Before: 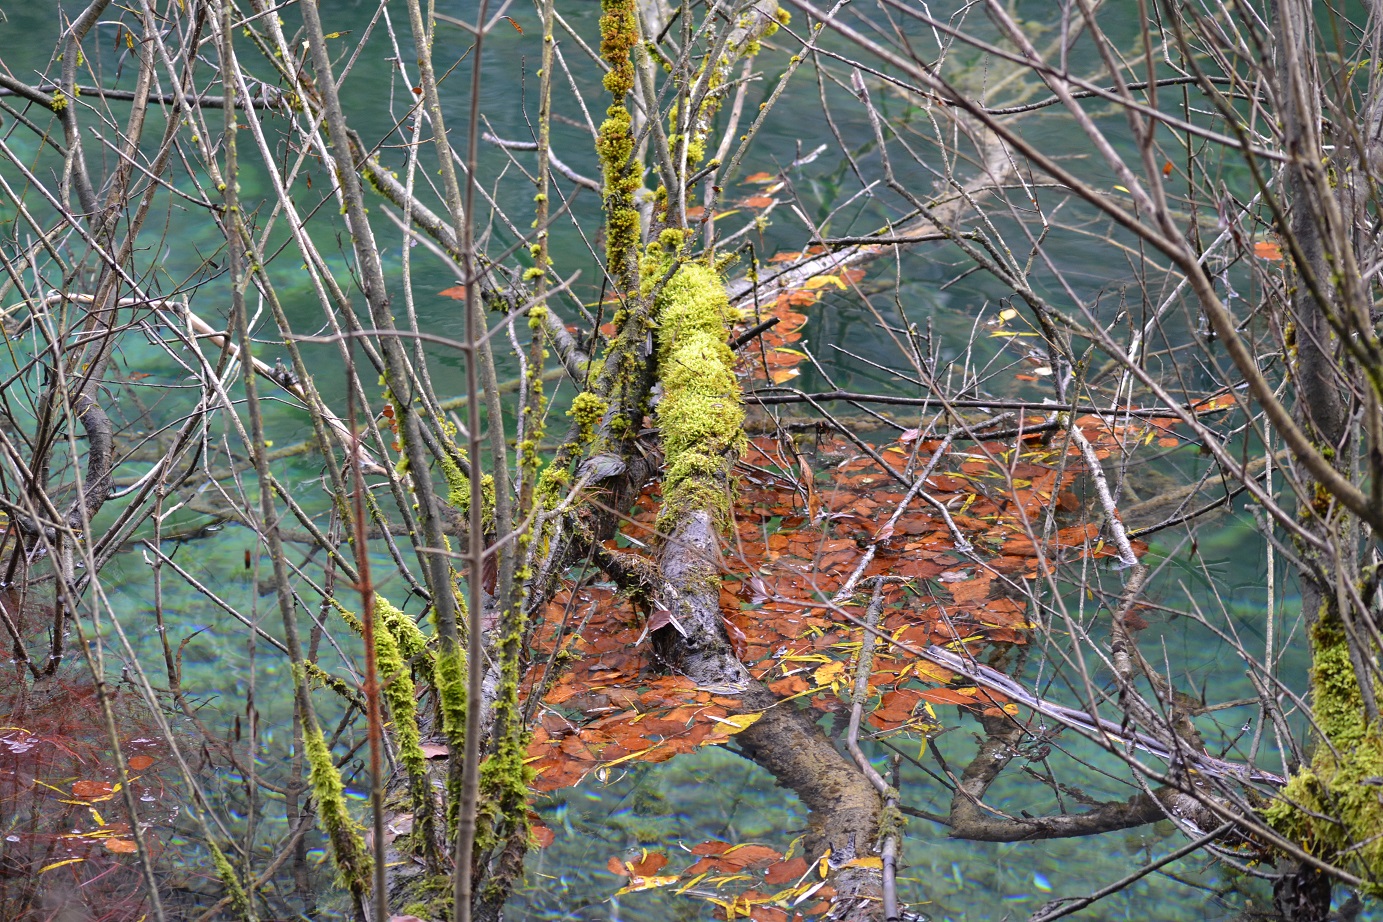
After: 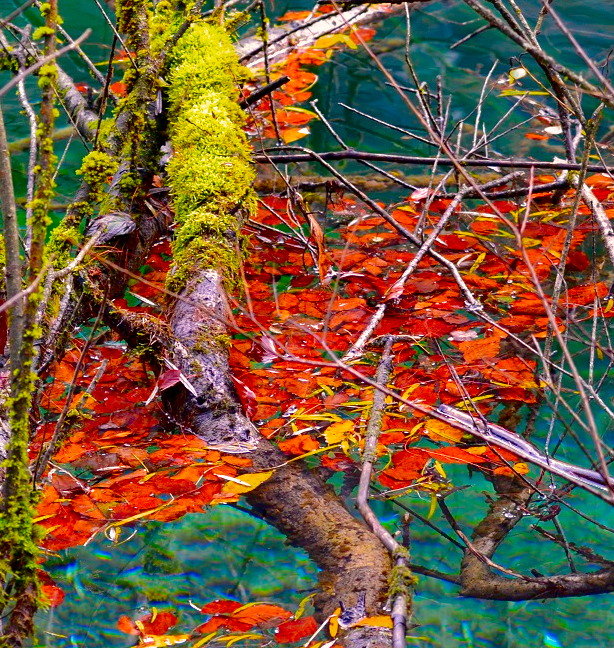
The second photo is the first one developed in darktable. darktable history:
white balance: emerald 1
exposure: exposure 0.566 EV, compensate highlight preservation false
shadows and highlights: shadows -24.28, highlights 49.77, soften with gaussian
color correction: highlights a* 5.81, highlights b* 4.84
filmic rgb: black relative exposure -16 EV, threshold -0.33 EV, transition 3.19 EV, structure ↔ texture 100%, target black luminance 0%, hardness 7.57, latitude 72.96%, contrast 0.908, highlights saturation mix 10%, shadows ↔ highlights balance -0.38%, add noise in highlights 0, preserve chrominance no, color science v4 (2020), iterations of high-quality reconstruction 10, enable highlight reconstruction true
crop: left 35.432%, top 26.233%, right 20.145%, bottom 3.432%
color balance rgb: linear chroma grading › global chroma 15%, perceptual saturation grading › global saturation 30%
contrast brightness saturation: contrast 0.1, brightness -0.26, saturation 0.14
